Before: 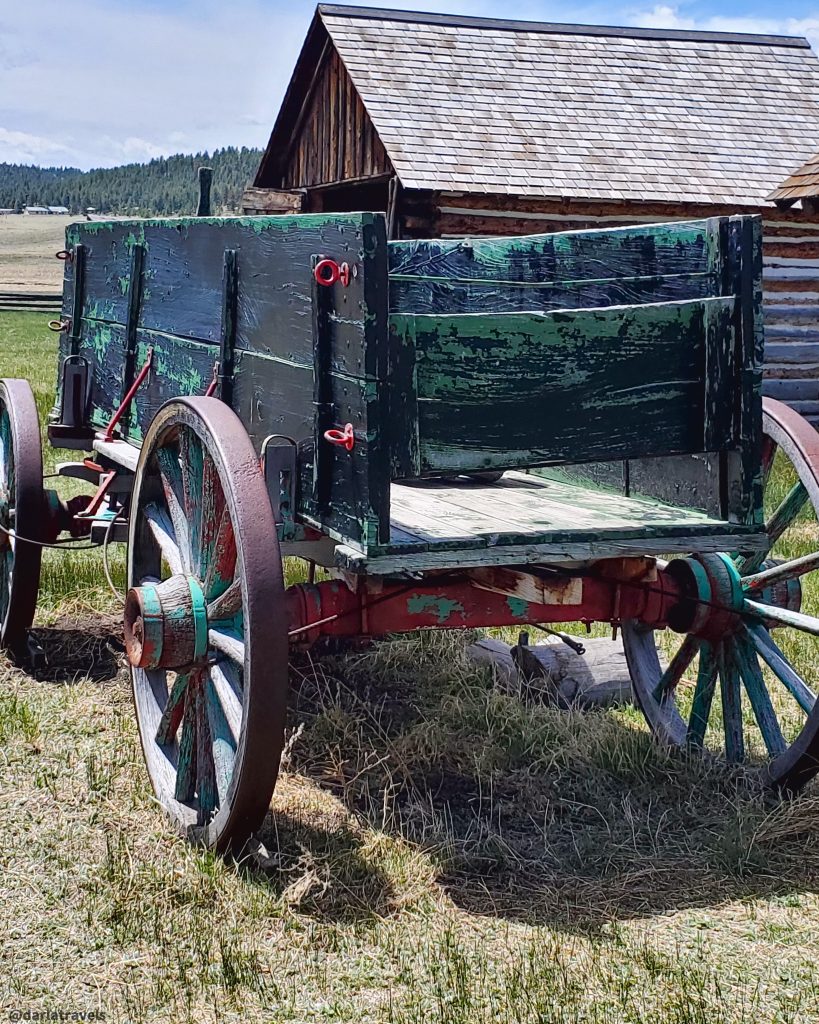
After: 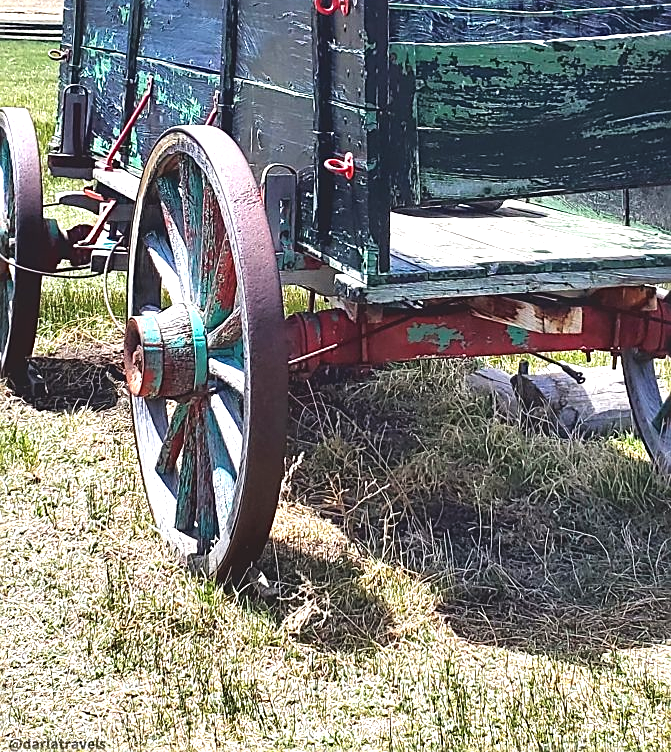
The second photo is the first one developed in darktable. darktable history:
sharpen: on, module defaults
exposure: black level correction -0.005, exposure 1.002 EV, compensate highlight preservation false
crop: top 26.531%, right 17.959%
